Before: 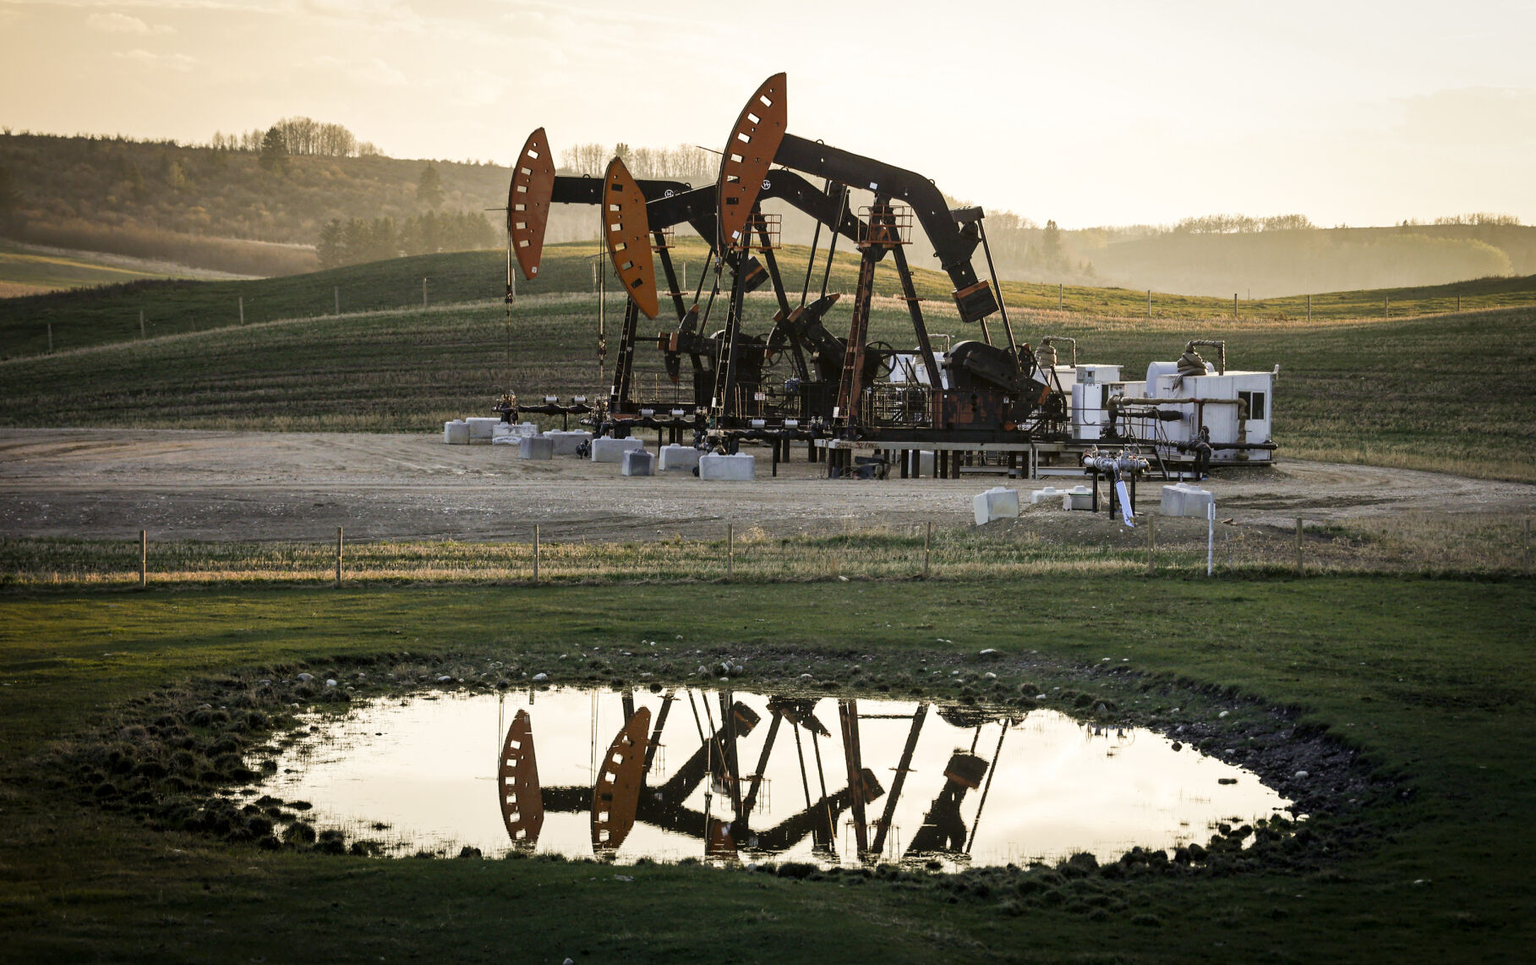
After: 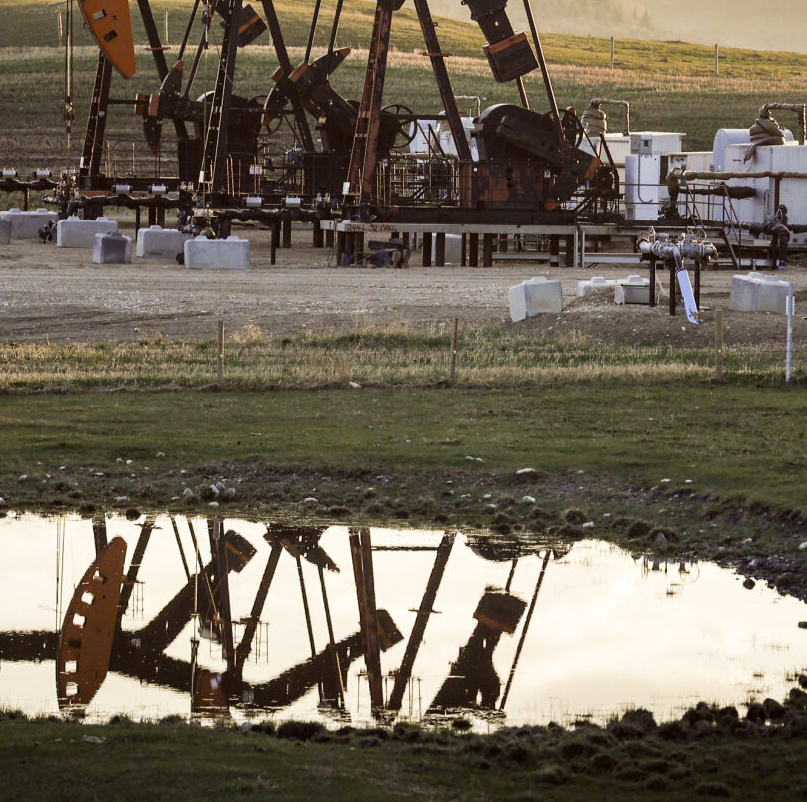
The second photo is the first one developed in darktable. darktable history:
crop: left 35.432%, top 26.233%, right 20.145%, bottom 3.432%
color balance: mode lift, gamma, gain (sRGB), lift [1, 1.049, 1, 1]
